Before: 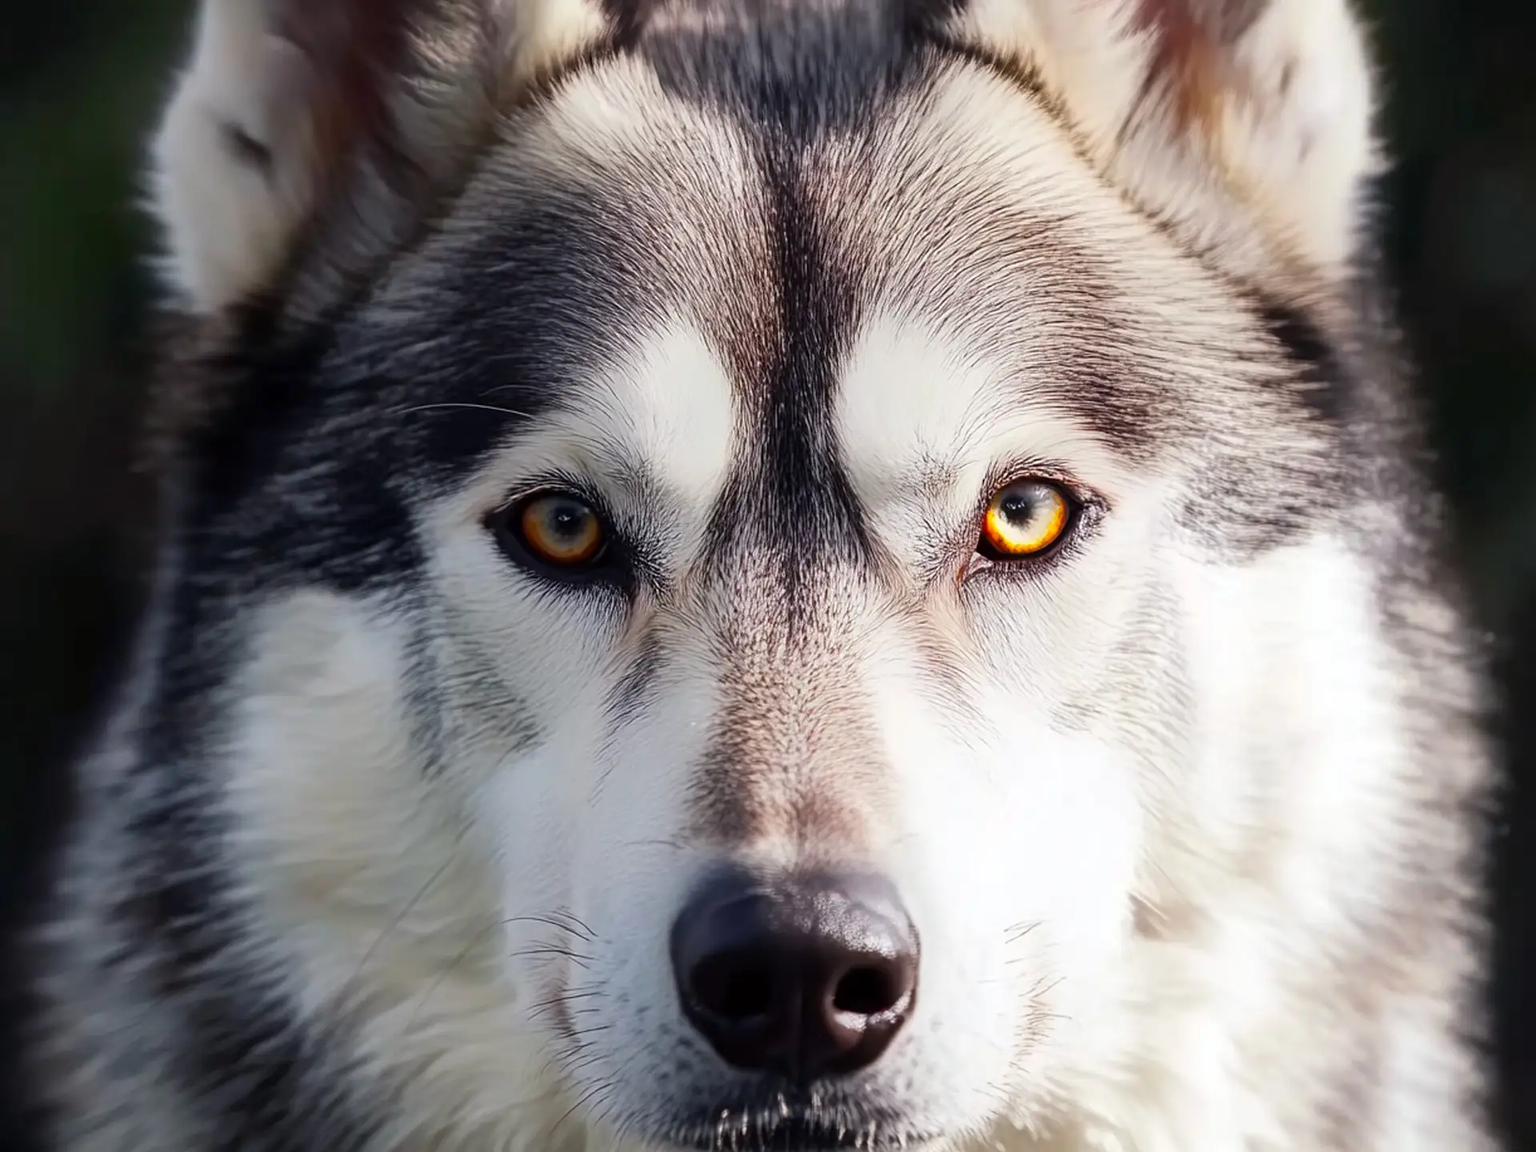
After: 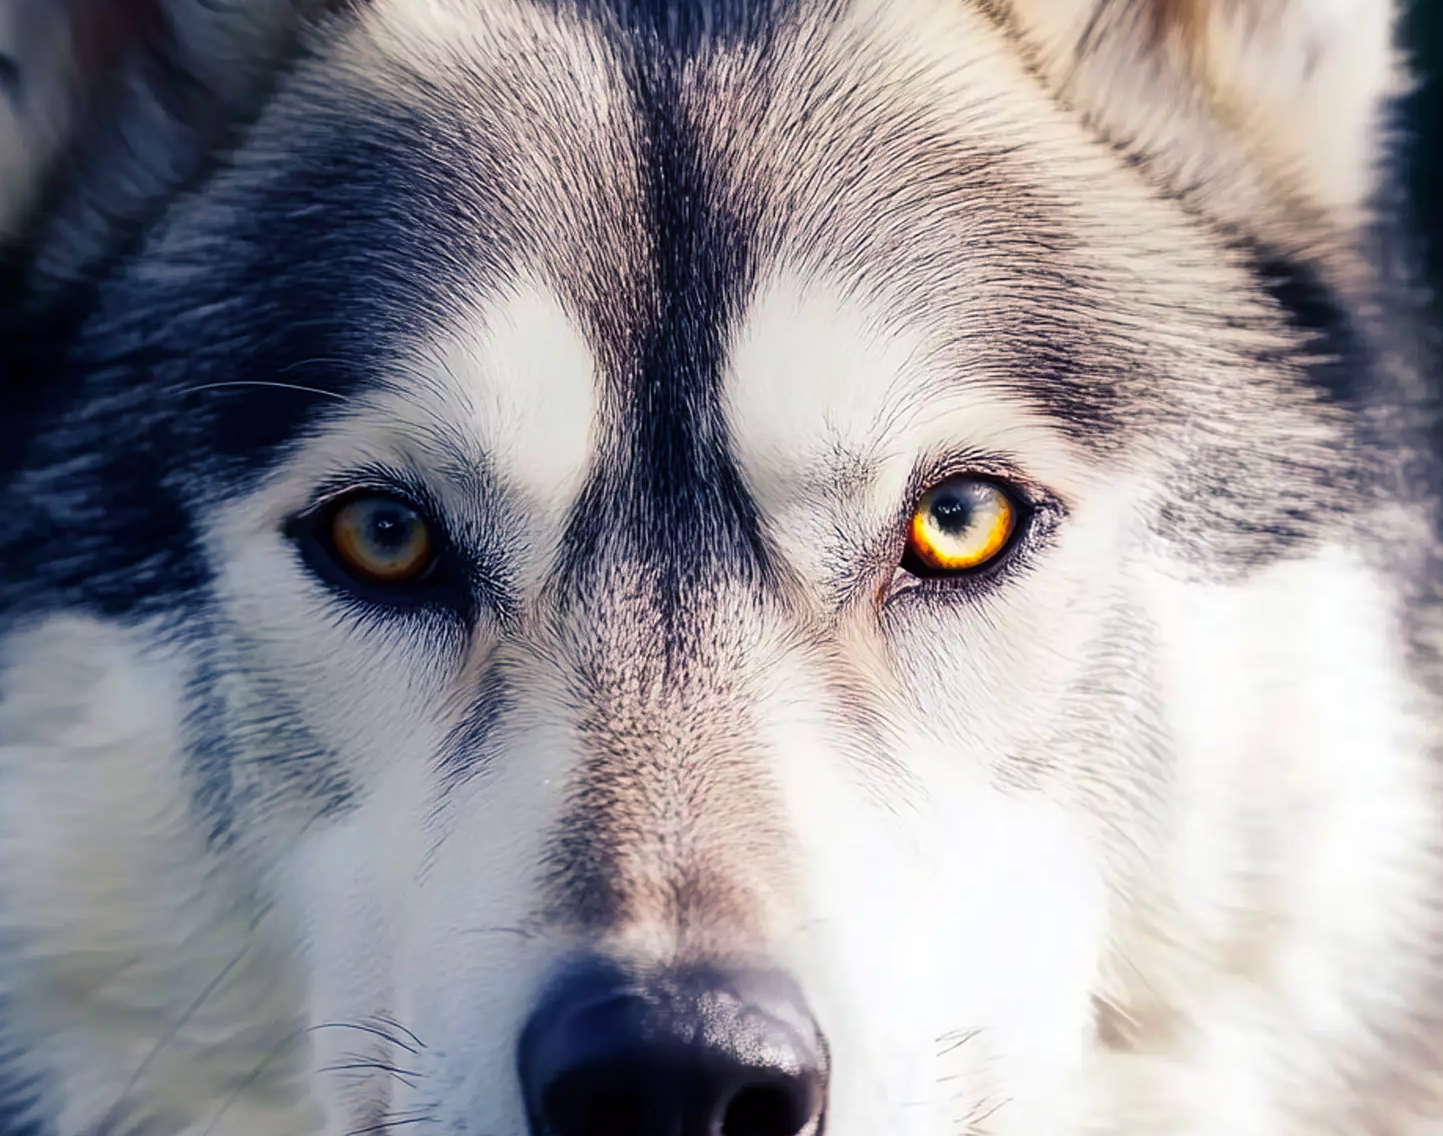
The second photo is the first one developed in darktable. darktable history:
color balance rgb: shadows lift › luminance -40.907%, shadows lift › chroma 14.019%, shadows lift › hue 257.74°, perceptual saturation grading › global saturation 0.265%, global vibrance 20%
crop: left 16.669%, top 8.559%, right 8.138%, bottom 12.515%
